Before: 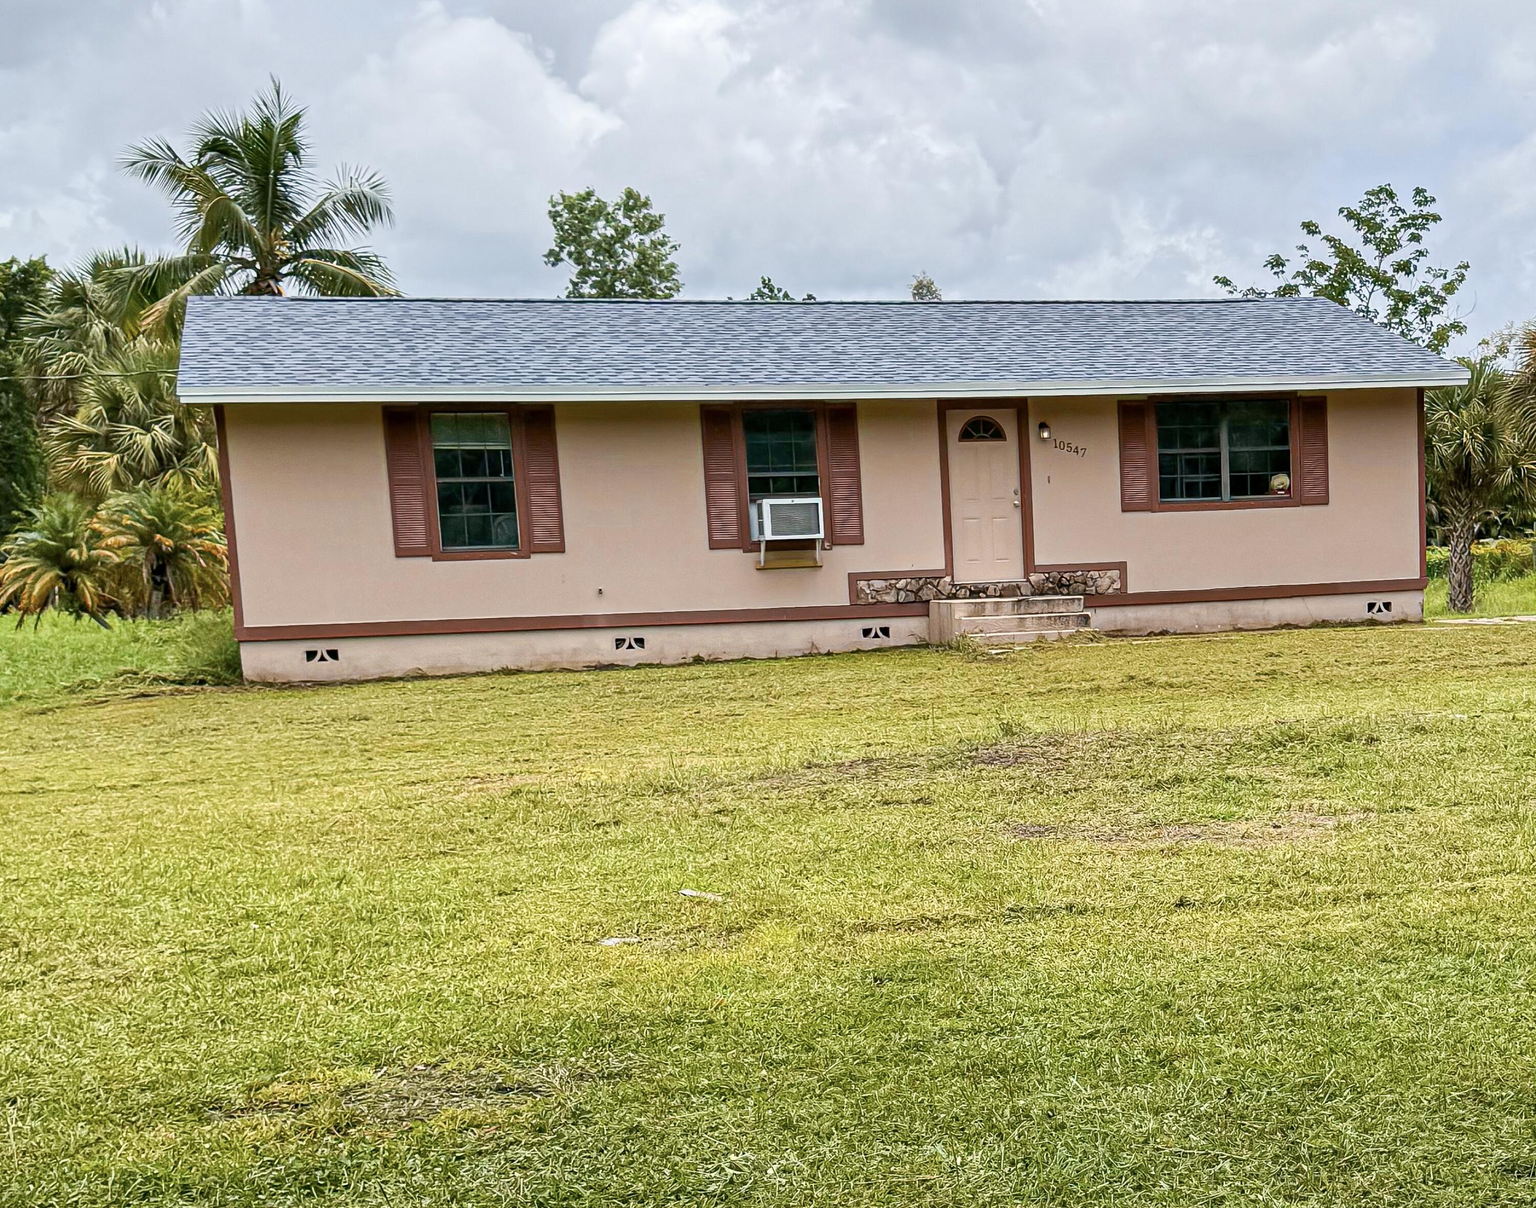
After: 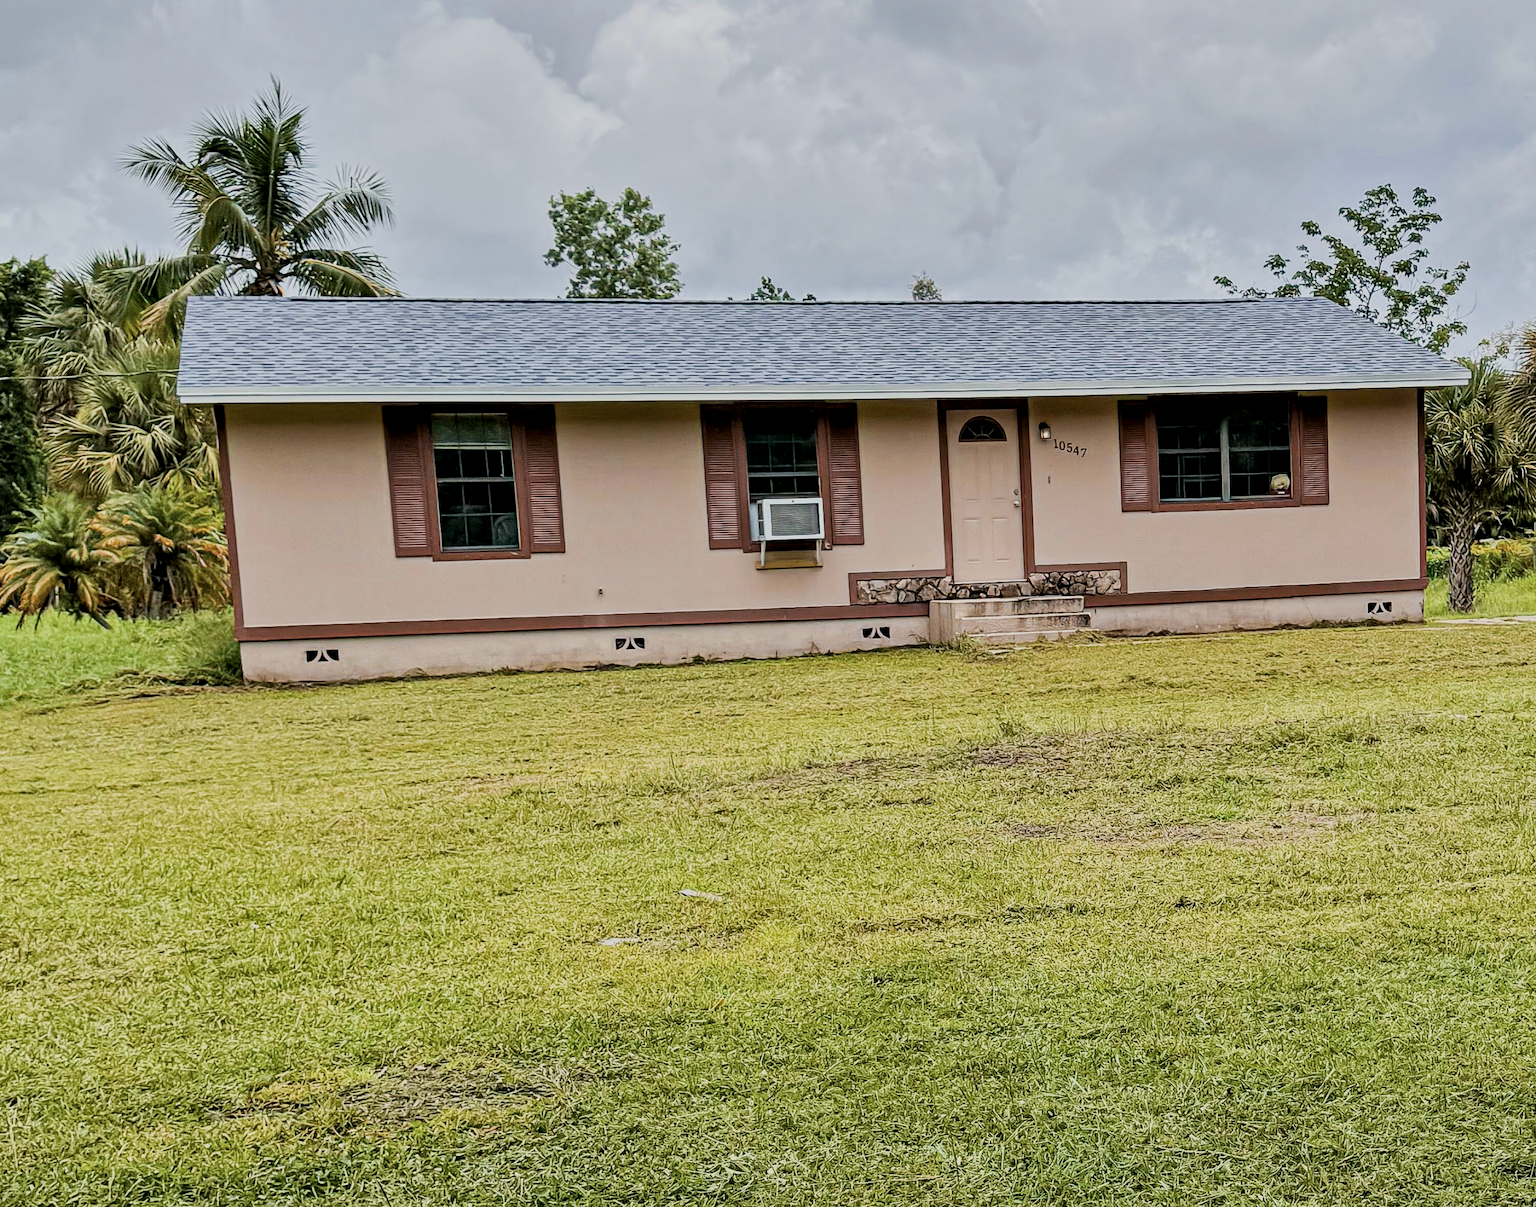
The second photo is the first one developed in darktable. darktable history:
shadows and highlights: shadows 48.33, highlights -42.38, soften with gaussian
local contrast: highlights 105%, shadows 98%, detail 120%, midtone range 0.2
filmic rgb: middle gray luminance 29.09%, black relative exposure -10.23 EV, white relative exposure 5.49 EV, threshold 3.04 EV, target black luminance 0%, hardness 3.92, latitude 1.99%, contrast 1.121, highlights saturation mix 6.3%, shadows ↔ highlights balance 15.16%, enable highlight reconstruction true
